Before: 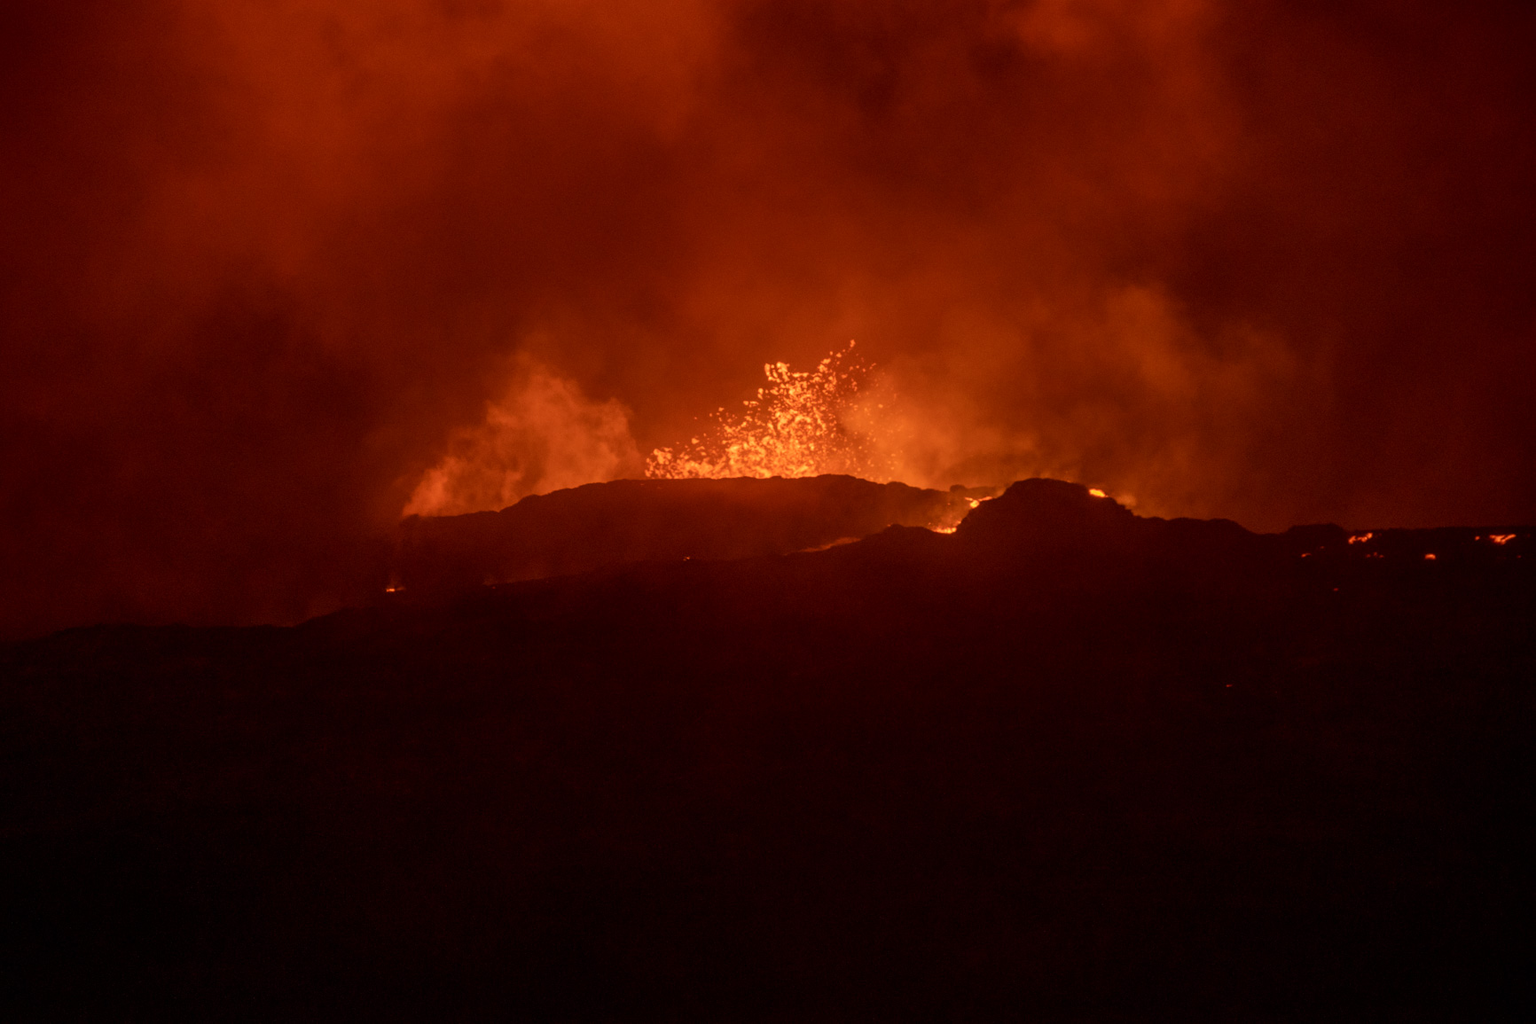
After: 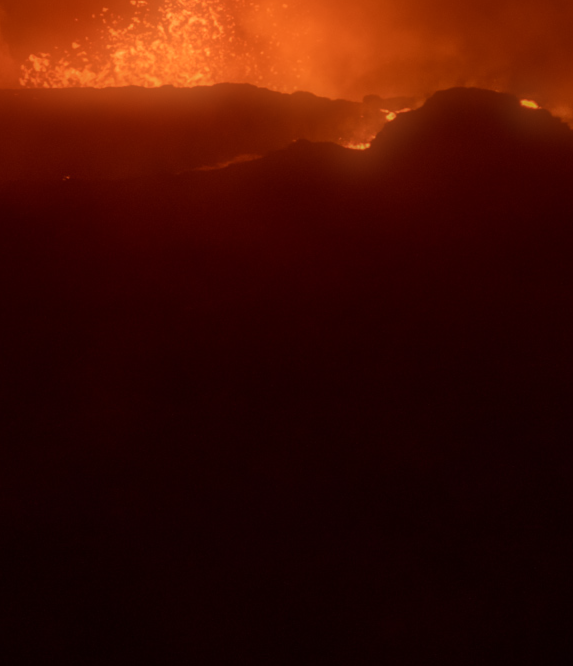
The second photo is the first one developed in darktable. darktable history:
soften: on, module defaults
crop: left 40.878%, top 39.176%, right 25.993%, bottom 3.081%
